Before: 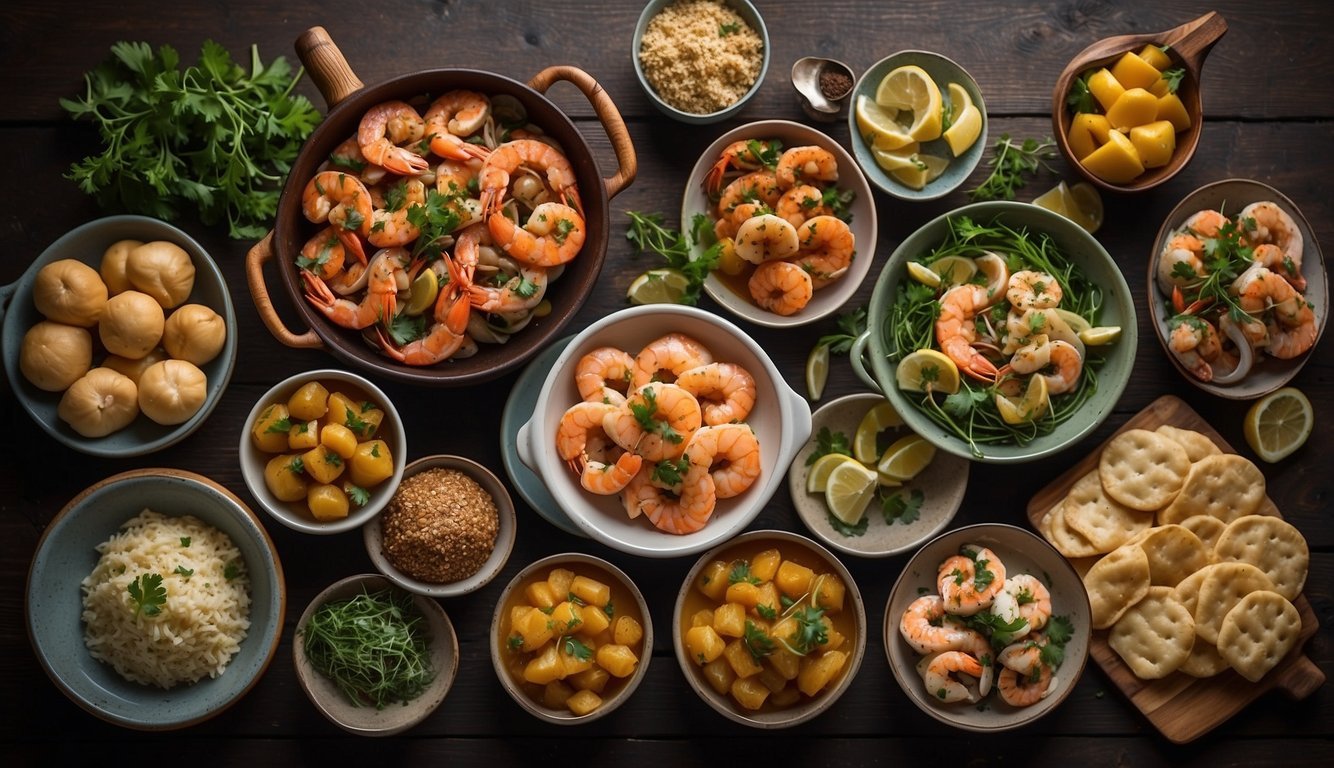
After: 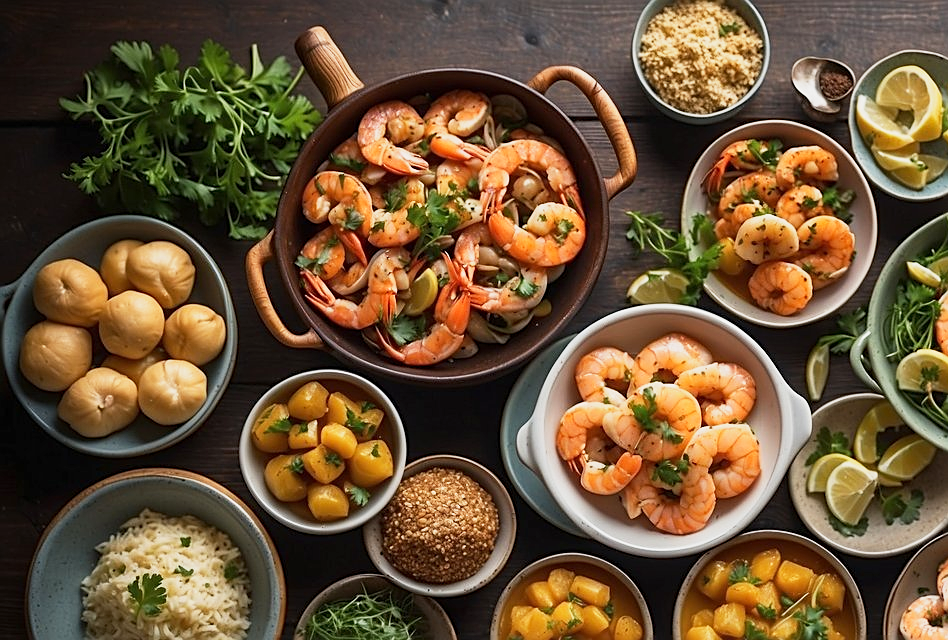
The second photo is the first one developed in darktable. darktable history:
base curve: curves: ch0 [(0, 0) (0.088, 0.125) (0.176, 0.251) (0.354, 0.501) (0.613, 0.749) (1, 0.877)], preserve colors none
sharpen: amount 0.575
crop: right 28.885%, bottom 16.626%
